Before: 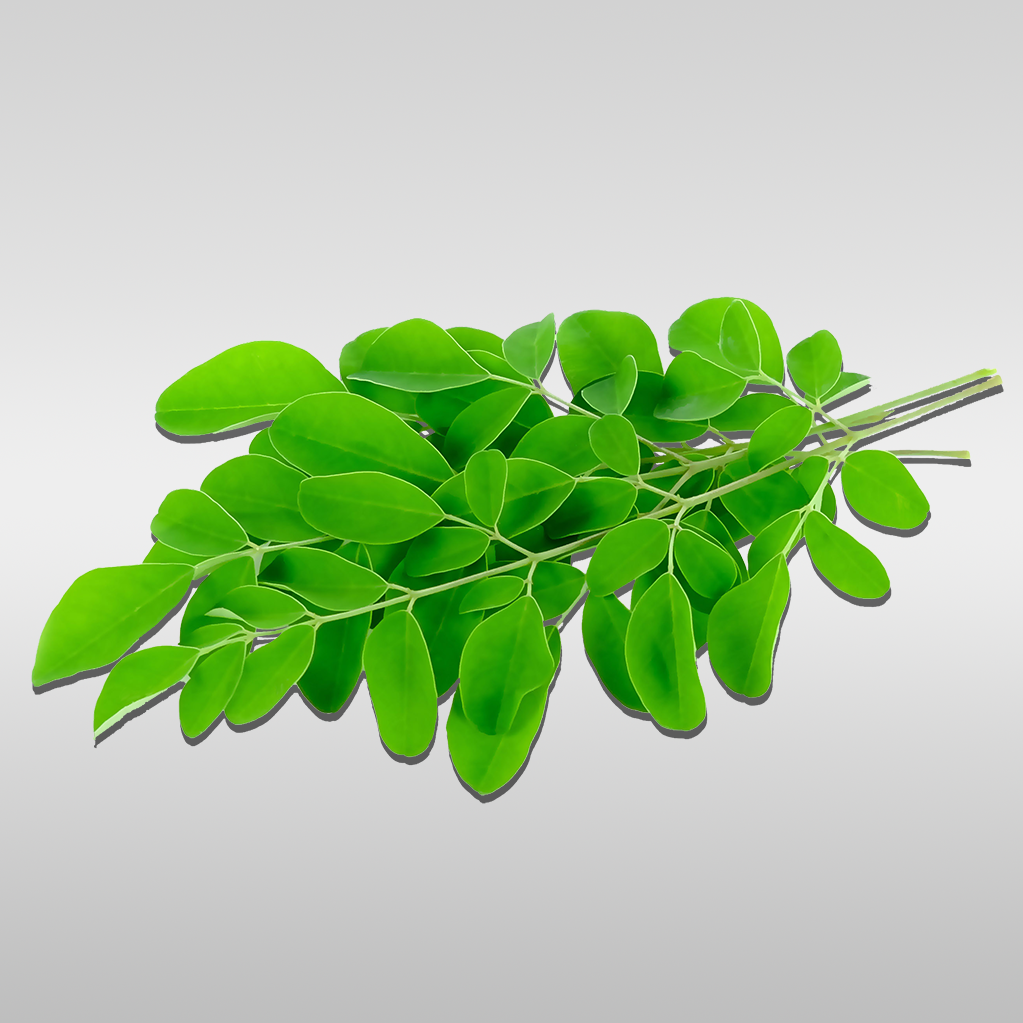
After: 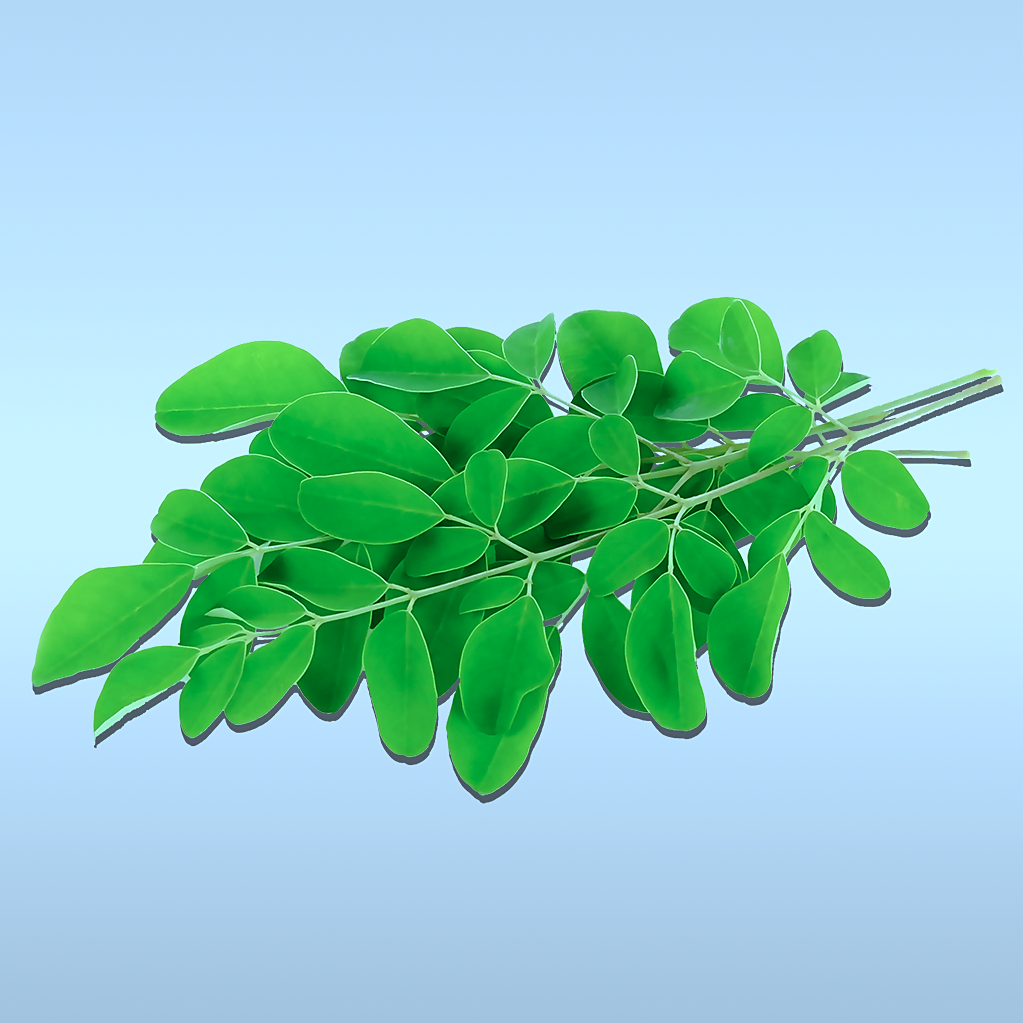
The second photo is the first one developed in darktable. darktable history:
color correction: highlights a* -9.35, highlights b* -23.15
sharpen: radius 1.559, amount 0.373, threshold 1.271
